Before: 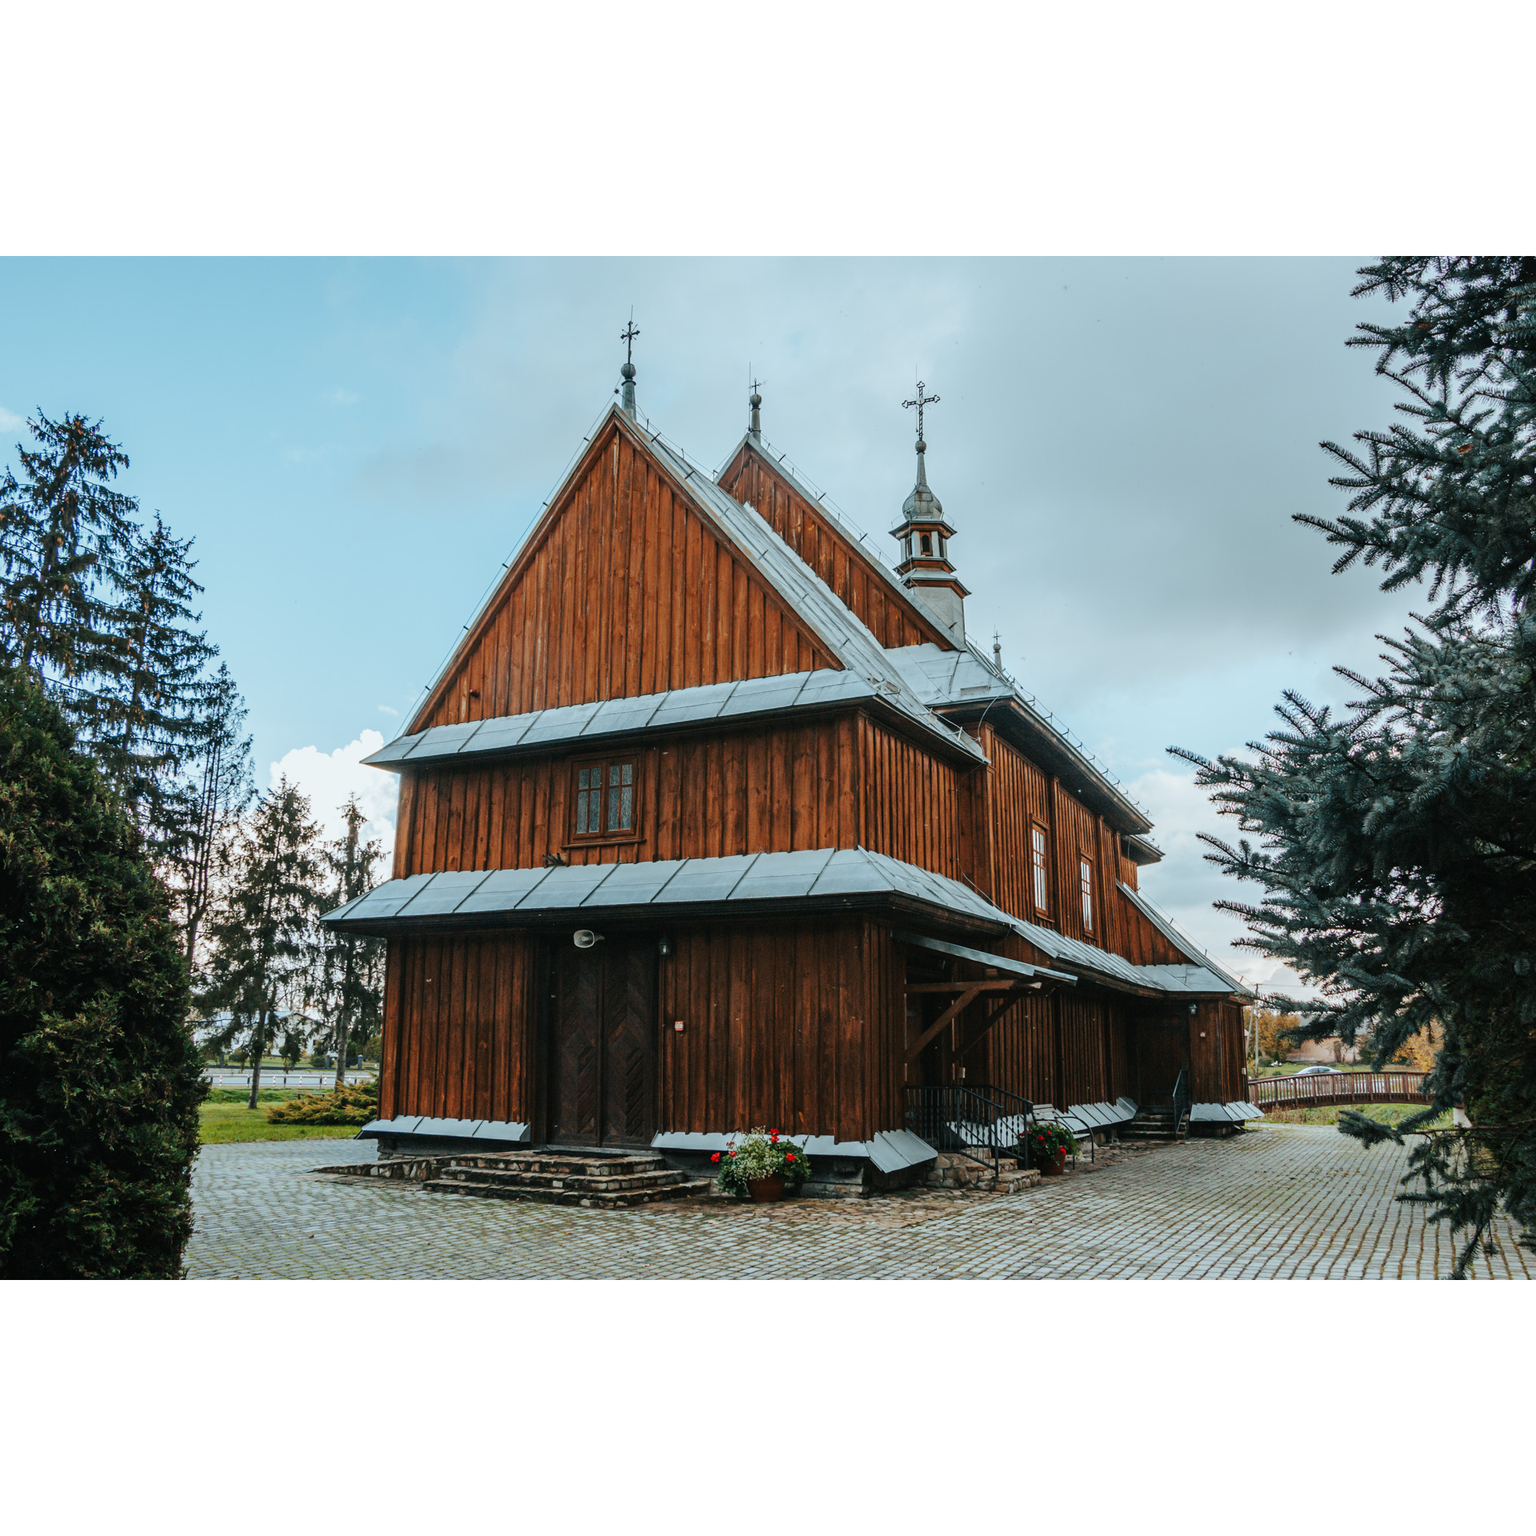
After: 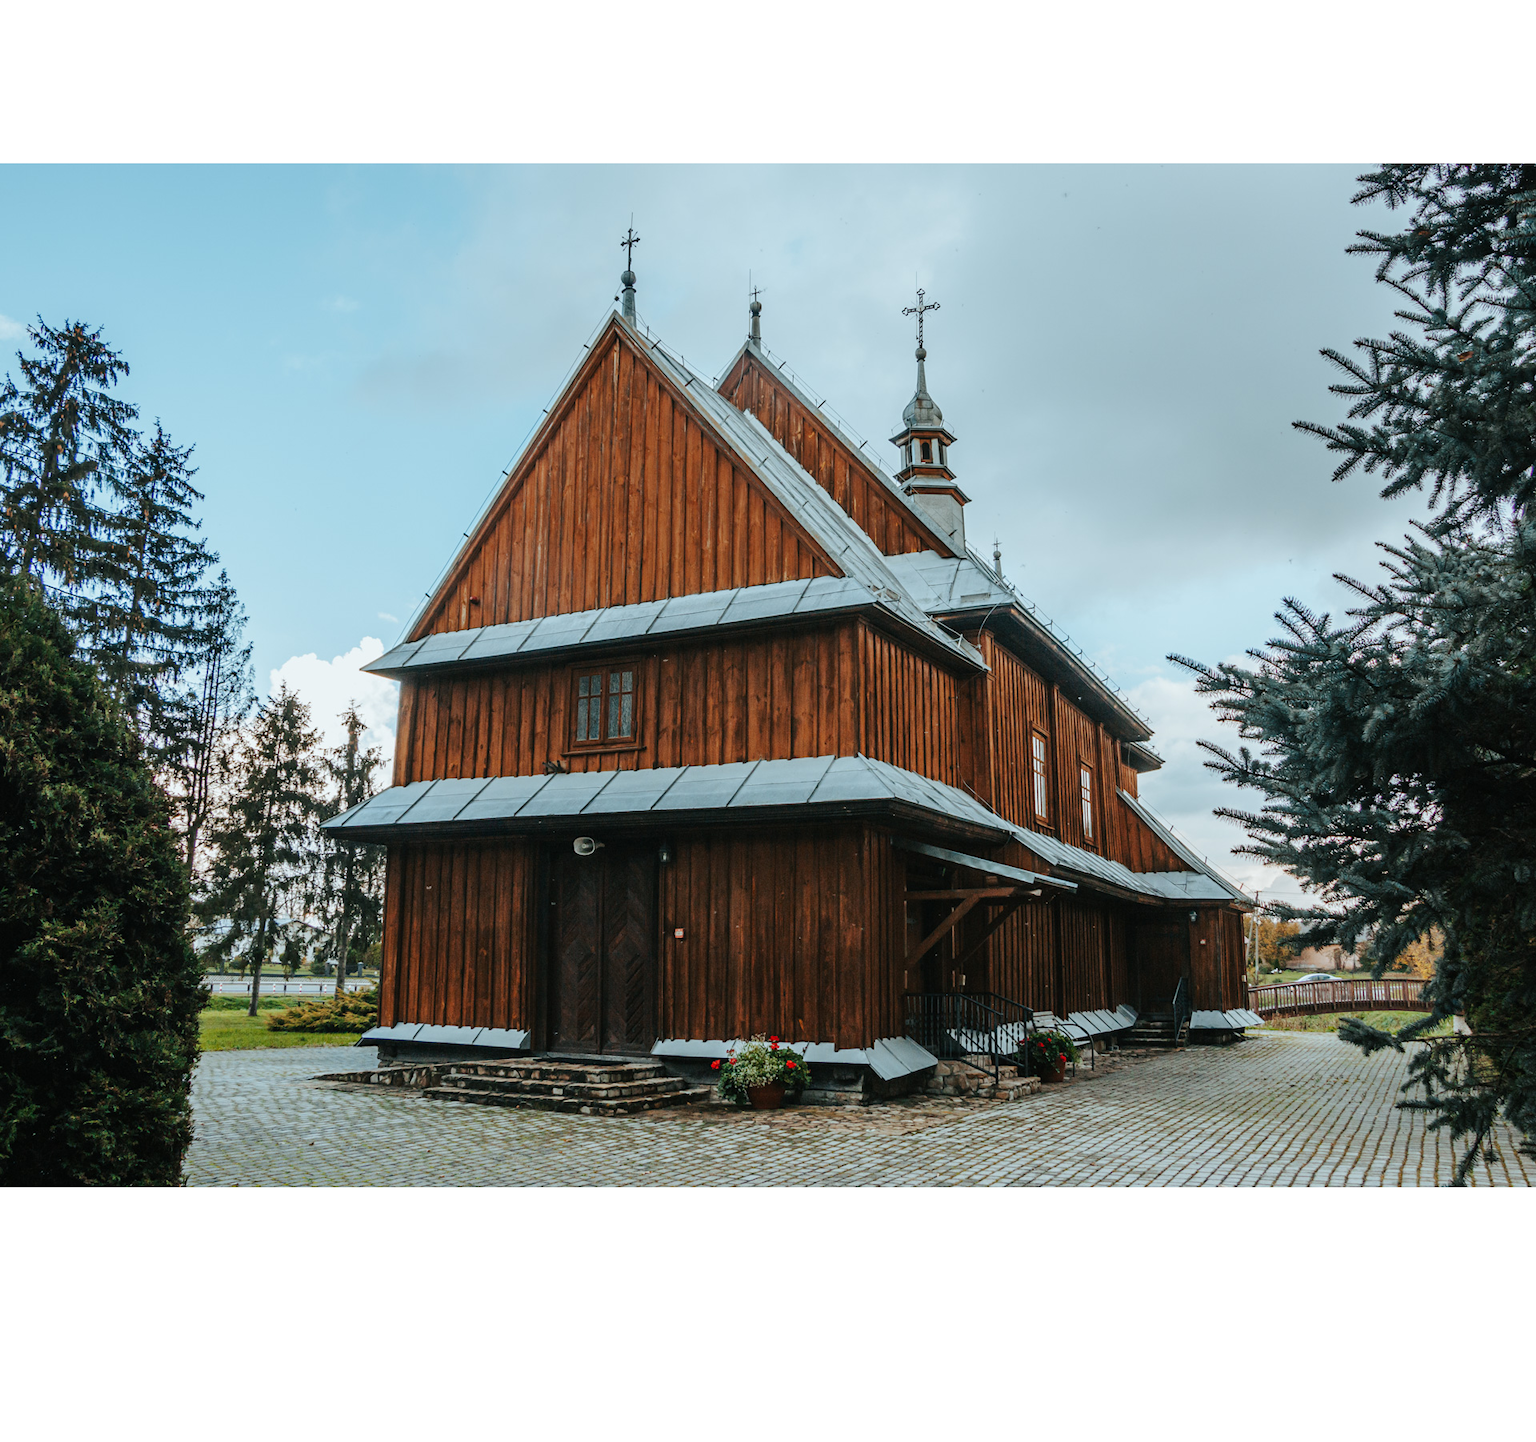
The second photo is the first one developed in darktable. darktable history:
crop and rotate: top 6.053%
